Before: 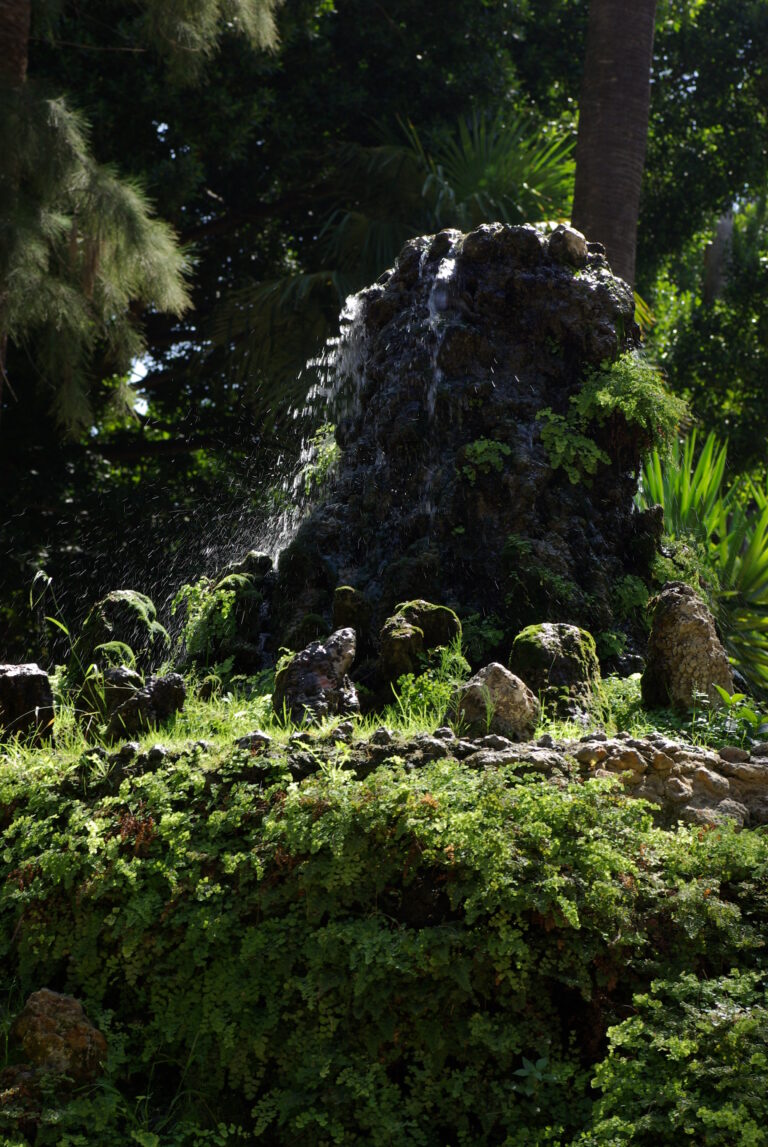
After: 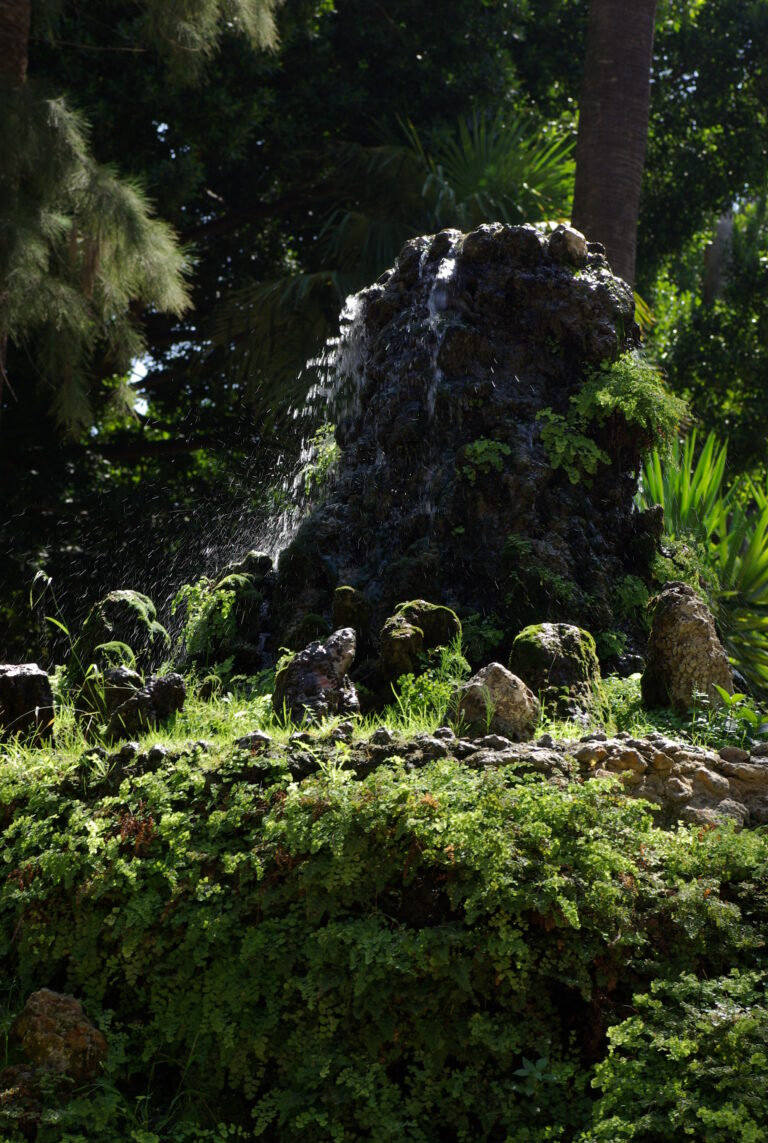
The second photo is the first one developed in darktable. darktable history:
exposure: compensate highlight preservation false
crop: top 0.05%, bottom 0.098%
